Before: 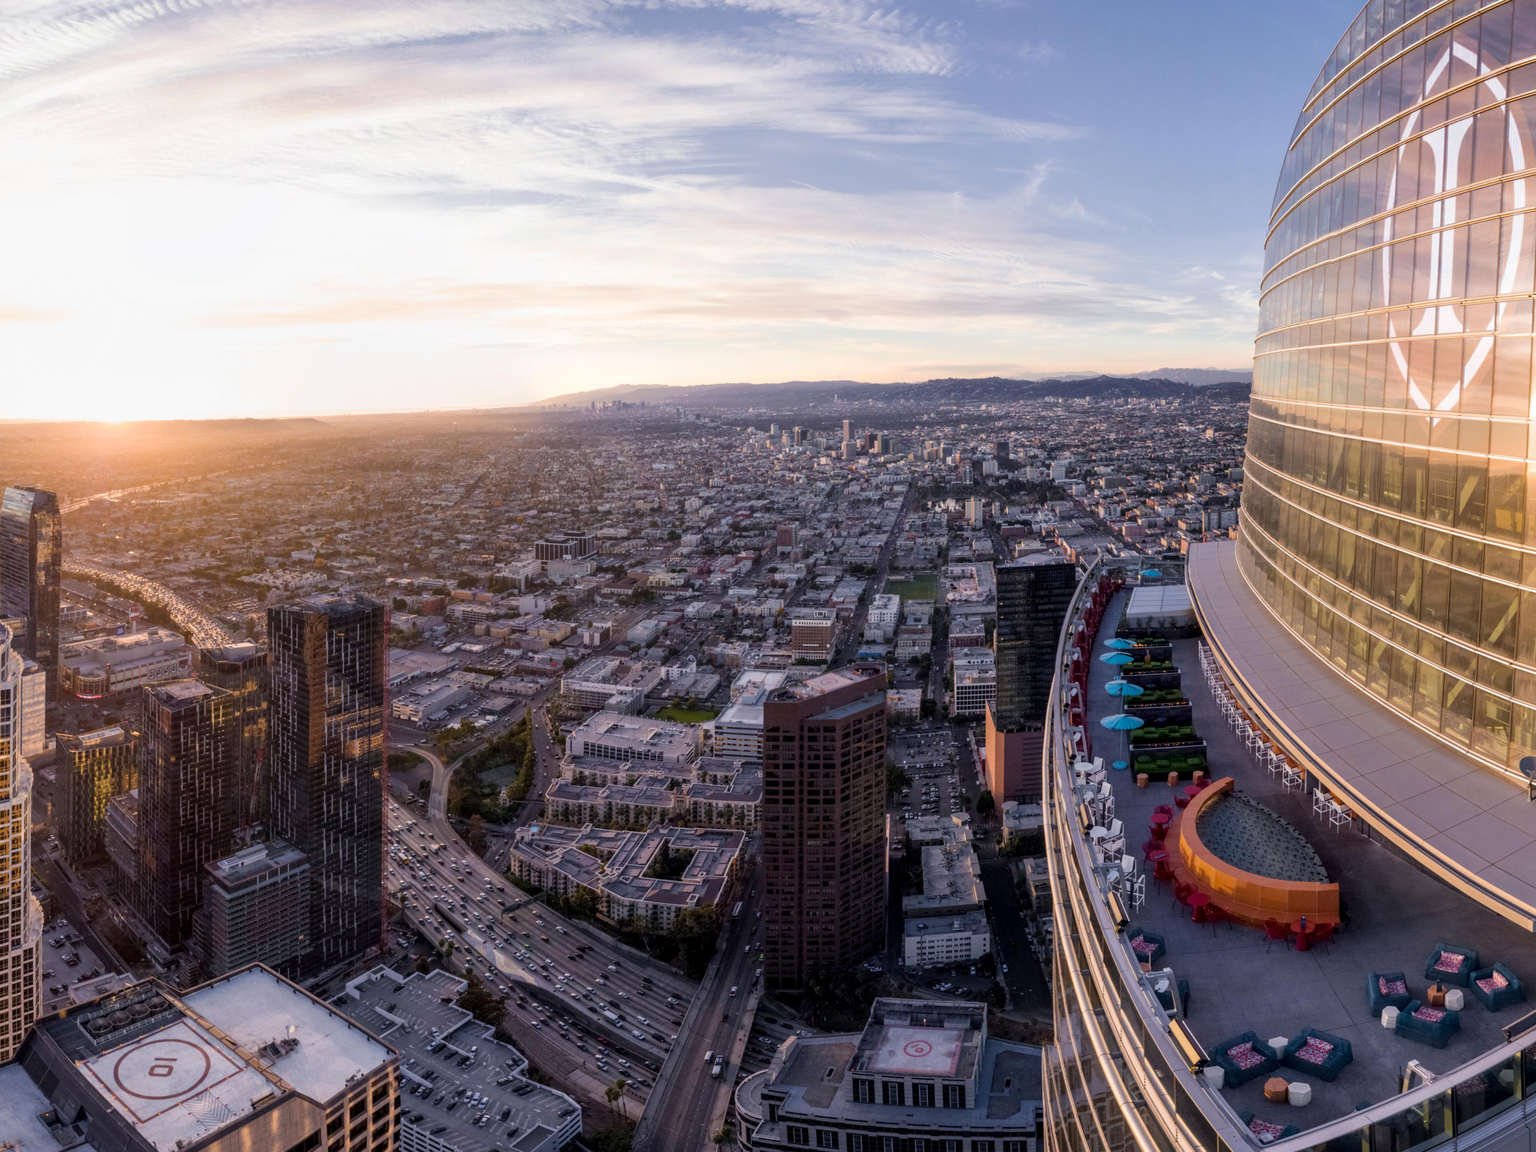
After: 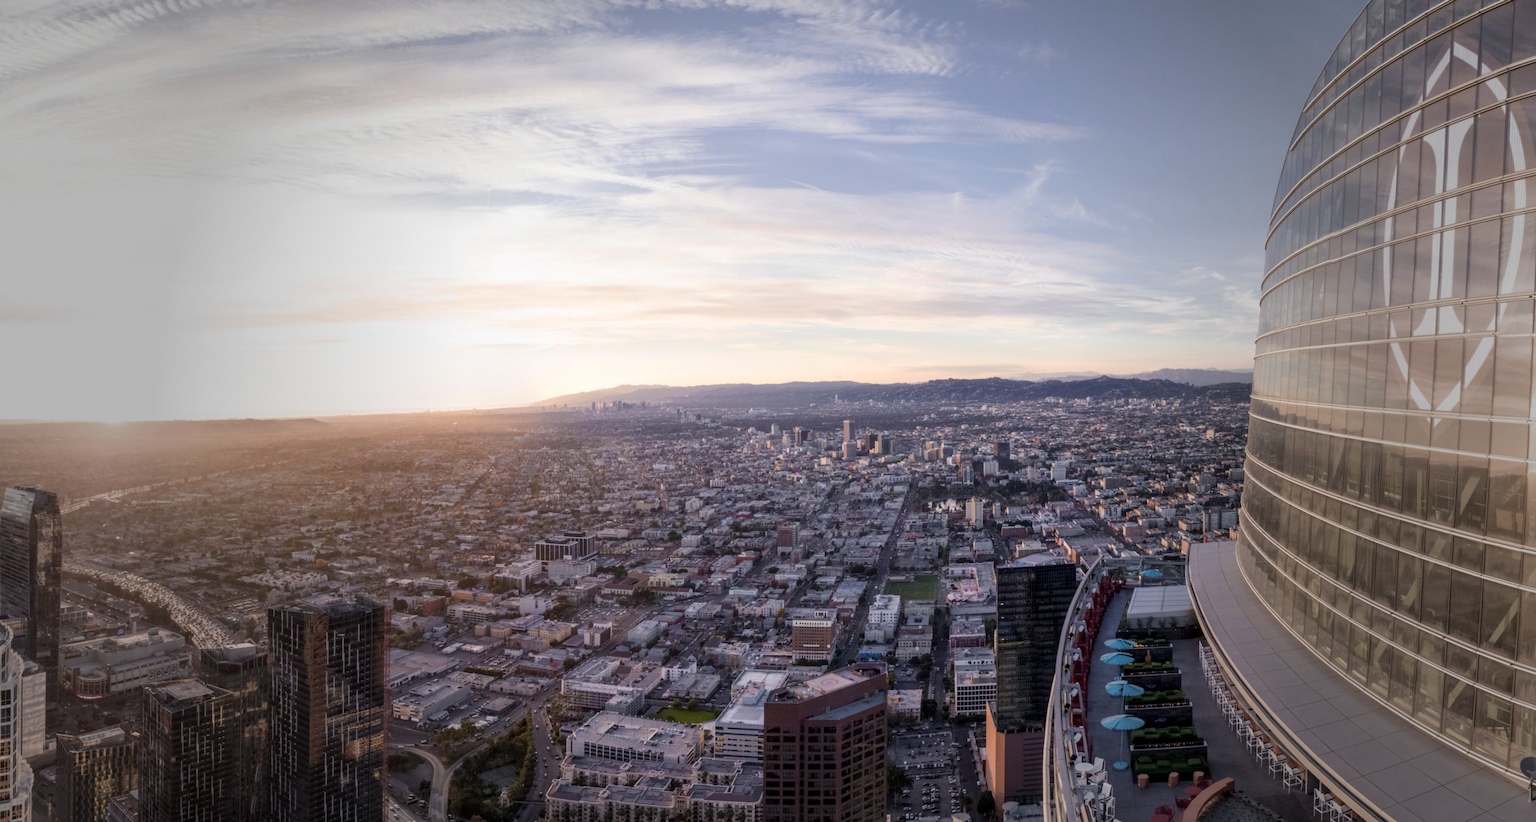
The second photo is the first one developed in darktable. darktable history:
crop: bottom 28.576%
vignetting: fall-off start 40%, fall-off radius 40%
